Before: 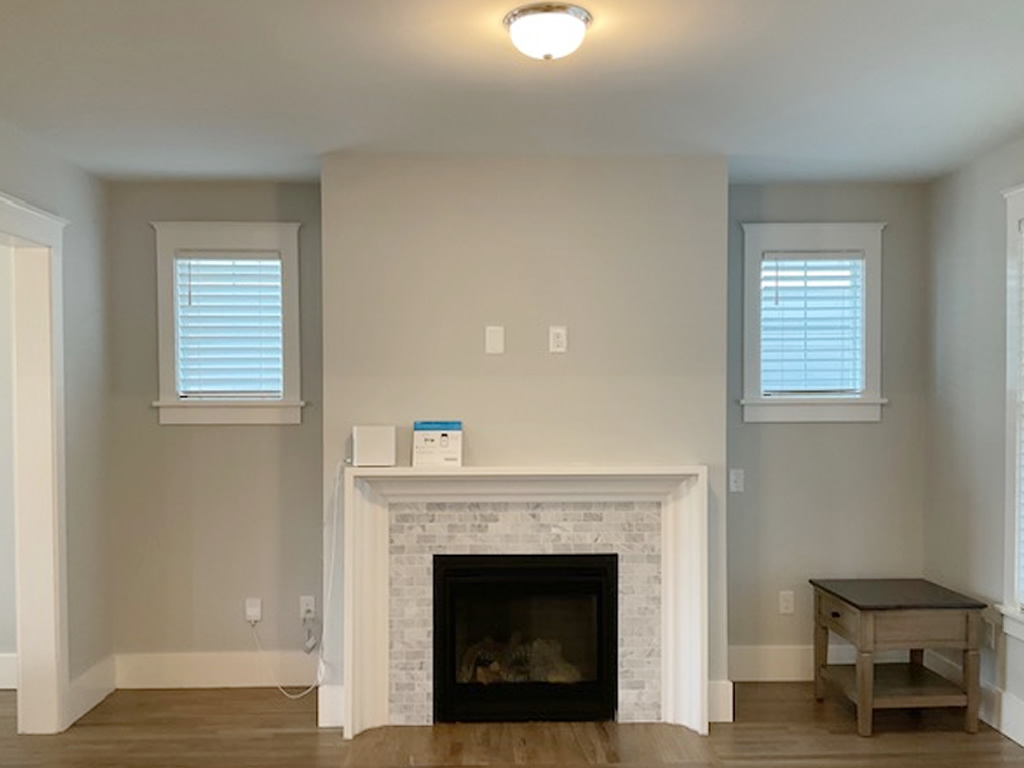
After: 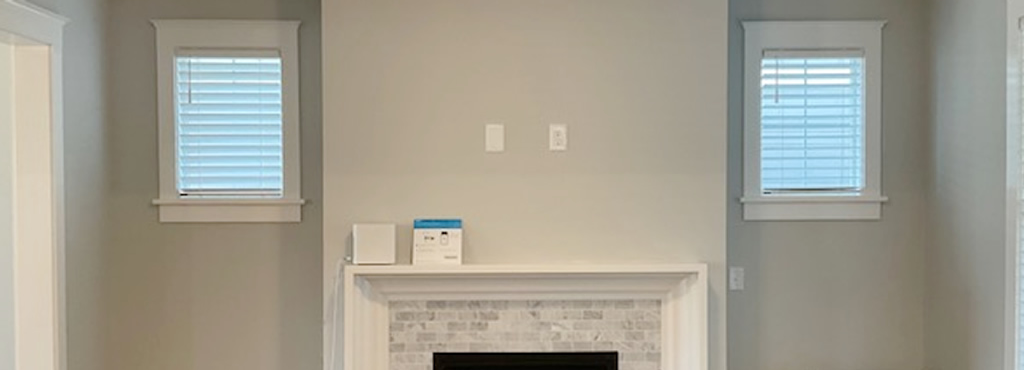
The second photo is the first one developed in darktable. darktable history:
crop and rotate: top 26.404%, bottom 25.327%
